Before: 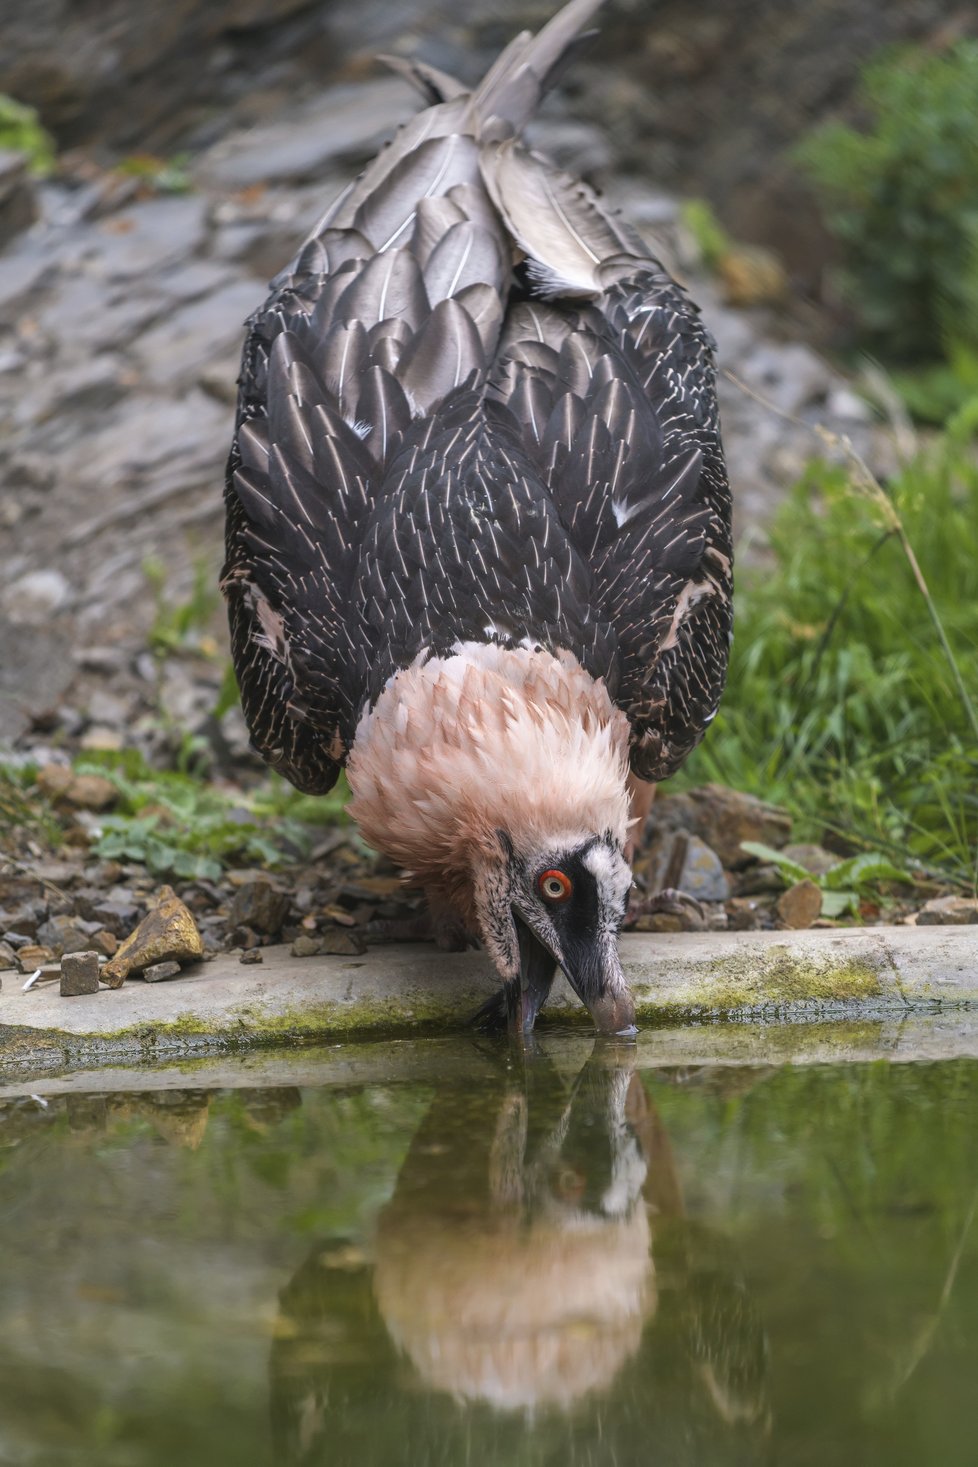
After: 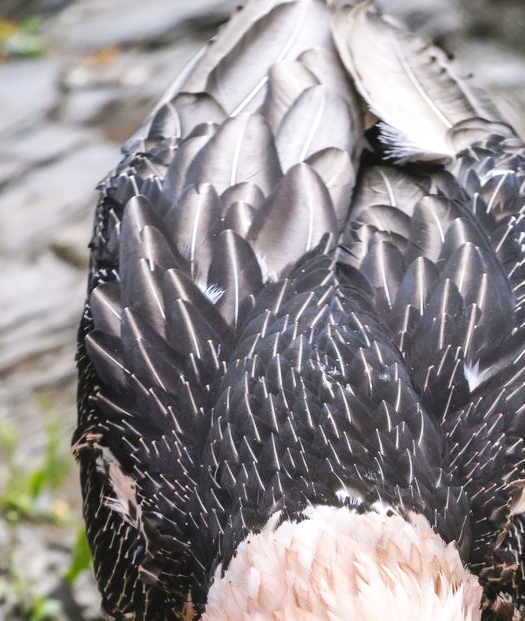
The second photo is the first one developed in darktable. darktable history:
crop: left 15.192%, top 9.306%, right 31.047%, bottom 48.349%
base curve: curves: ch0 [(0, 0) (0.032, 0.025) (0.121, 0.166) (0.206, 0.329) (0.605, 0.79) (1, 1)], preserve colors none
exposure: black level correction 0, exposure 0.301 EV, compensate highlight preservation false
